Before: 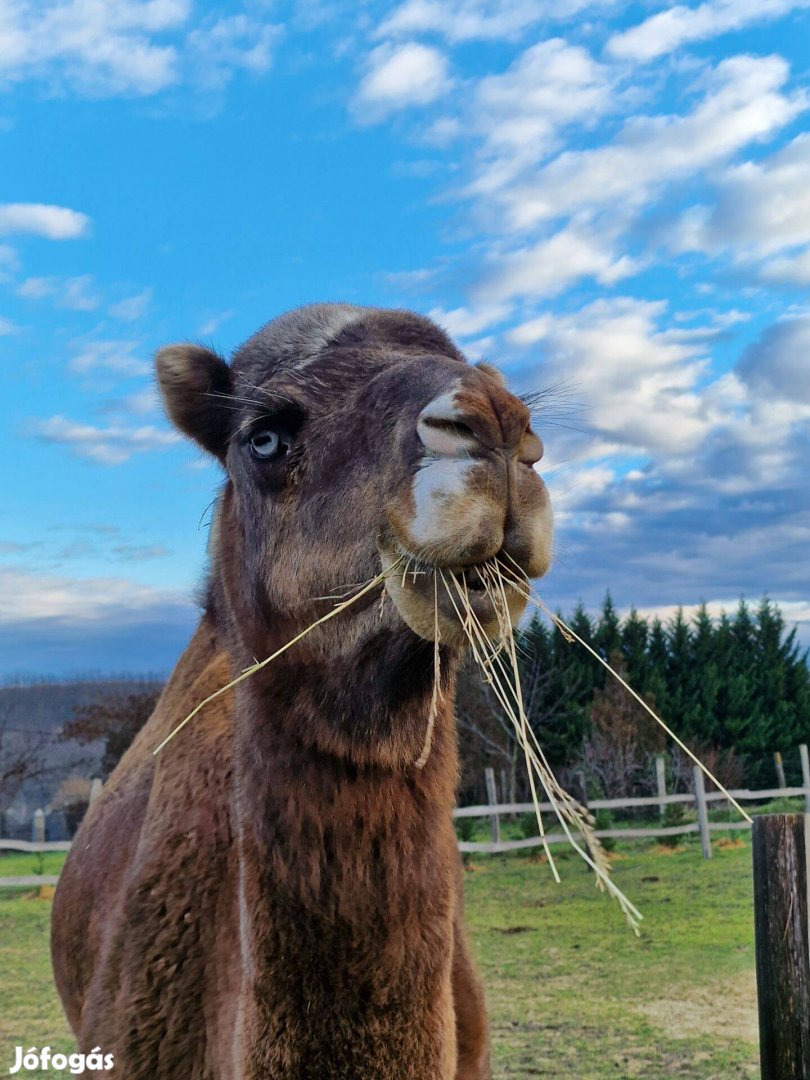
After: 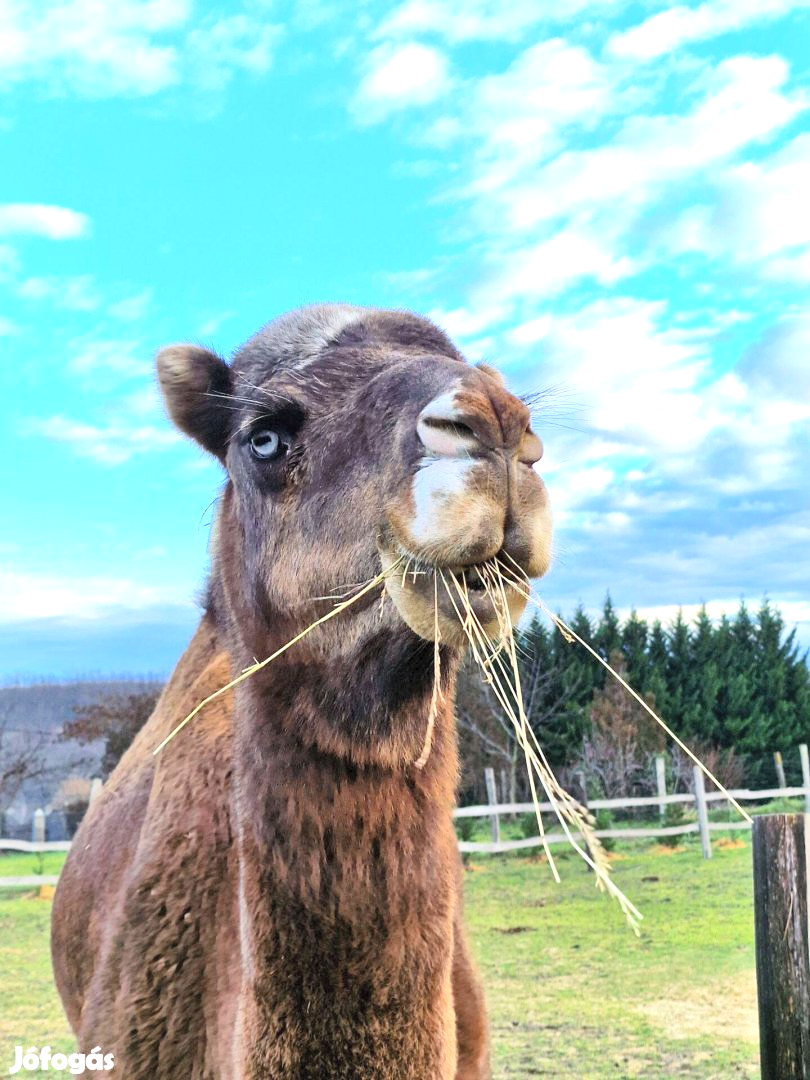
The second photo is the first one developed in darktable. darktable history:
exposure: exposure 1 EV, compensate highlight preservation false
contrast brightness saturation: contrast 0.145, brightness 0.226
